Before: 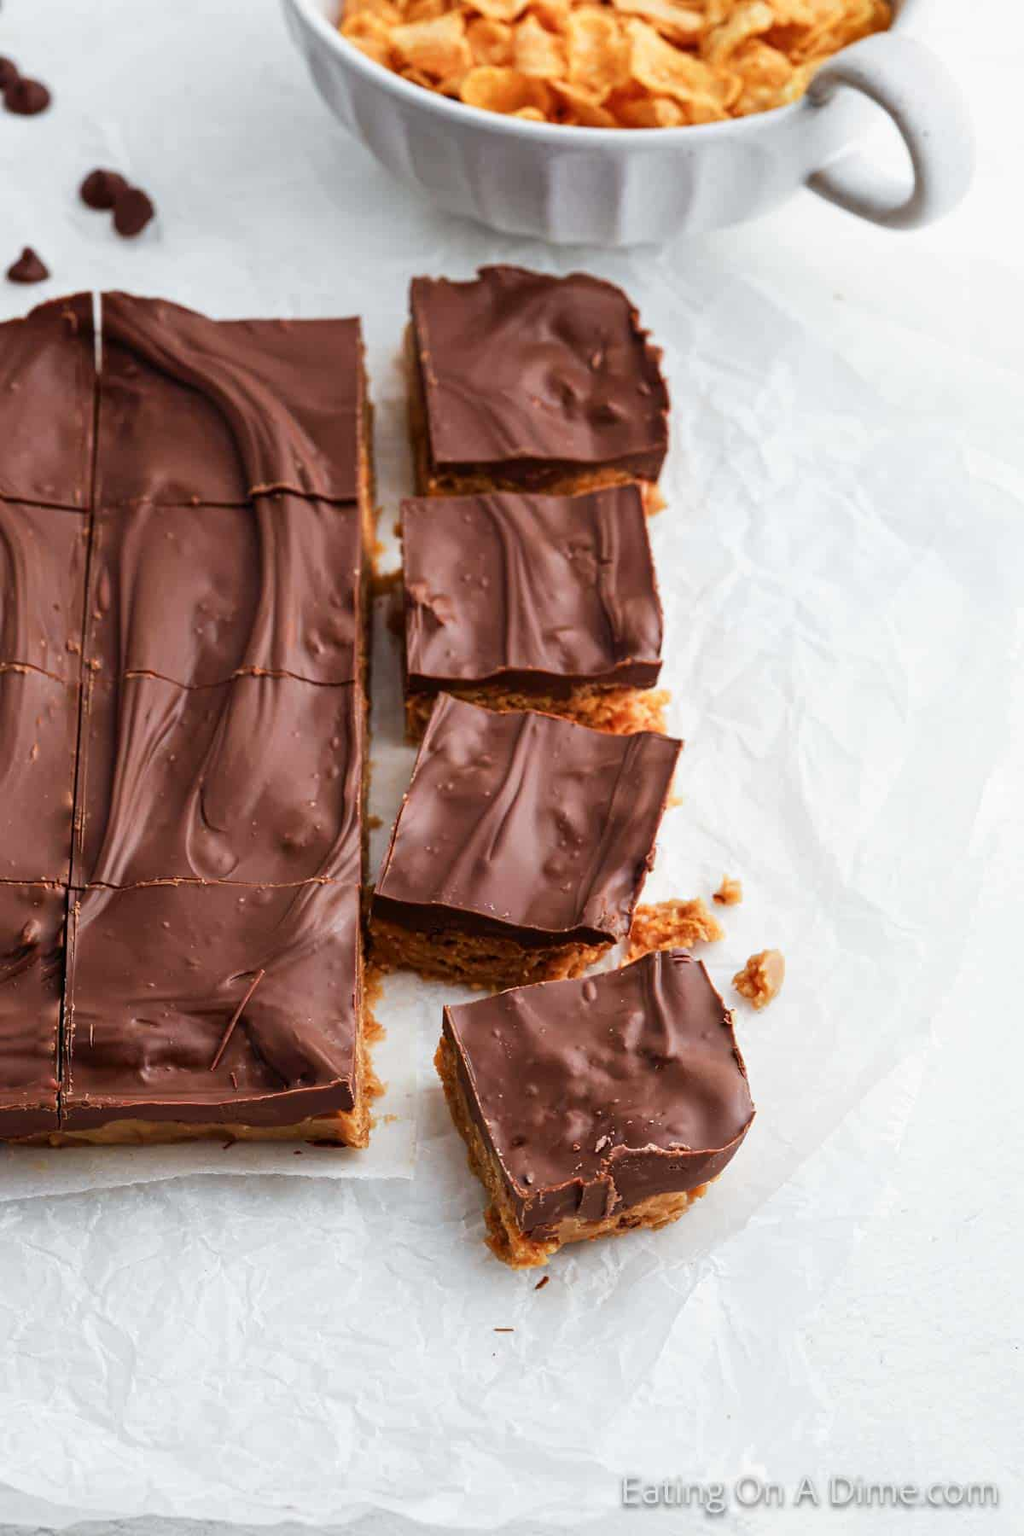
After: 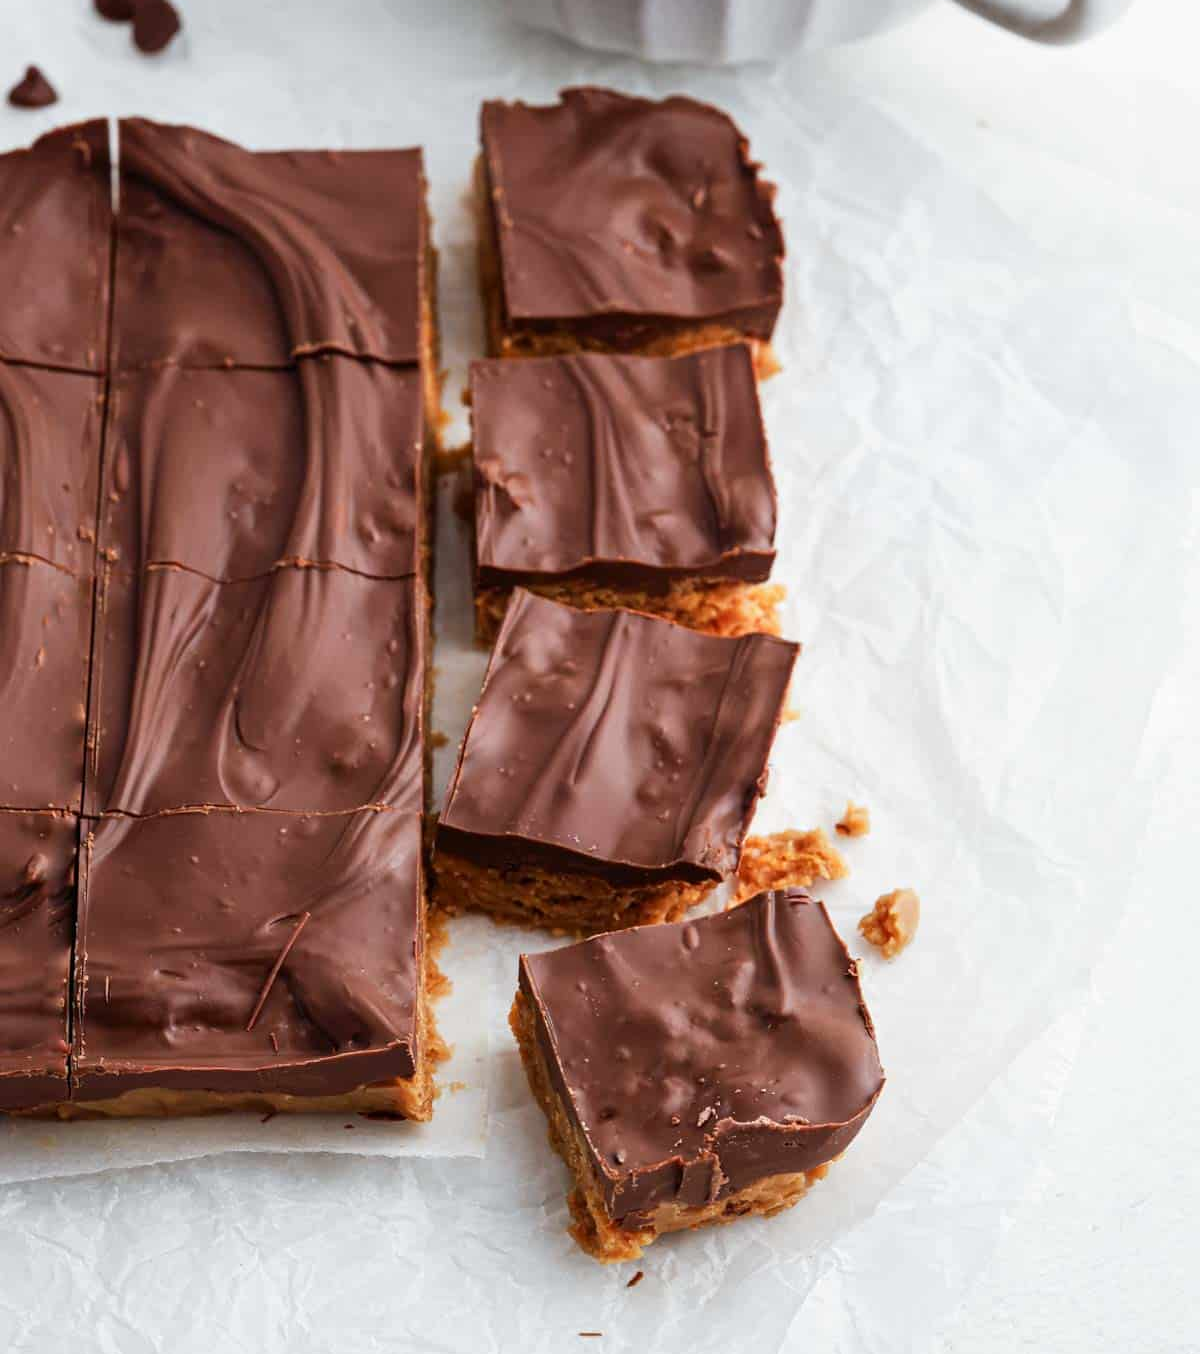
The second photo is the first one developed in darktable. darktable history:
crop and rotate: top 12.483%, bottom 12.292%
